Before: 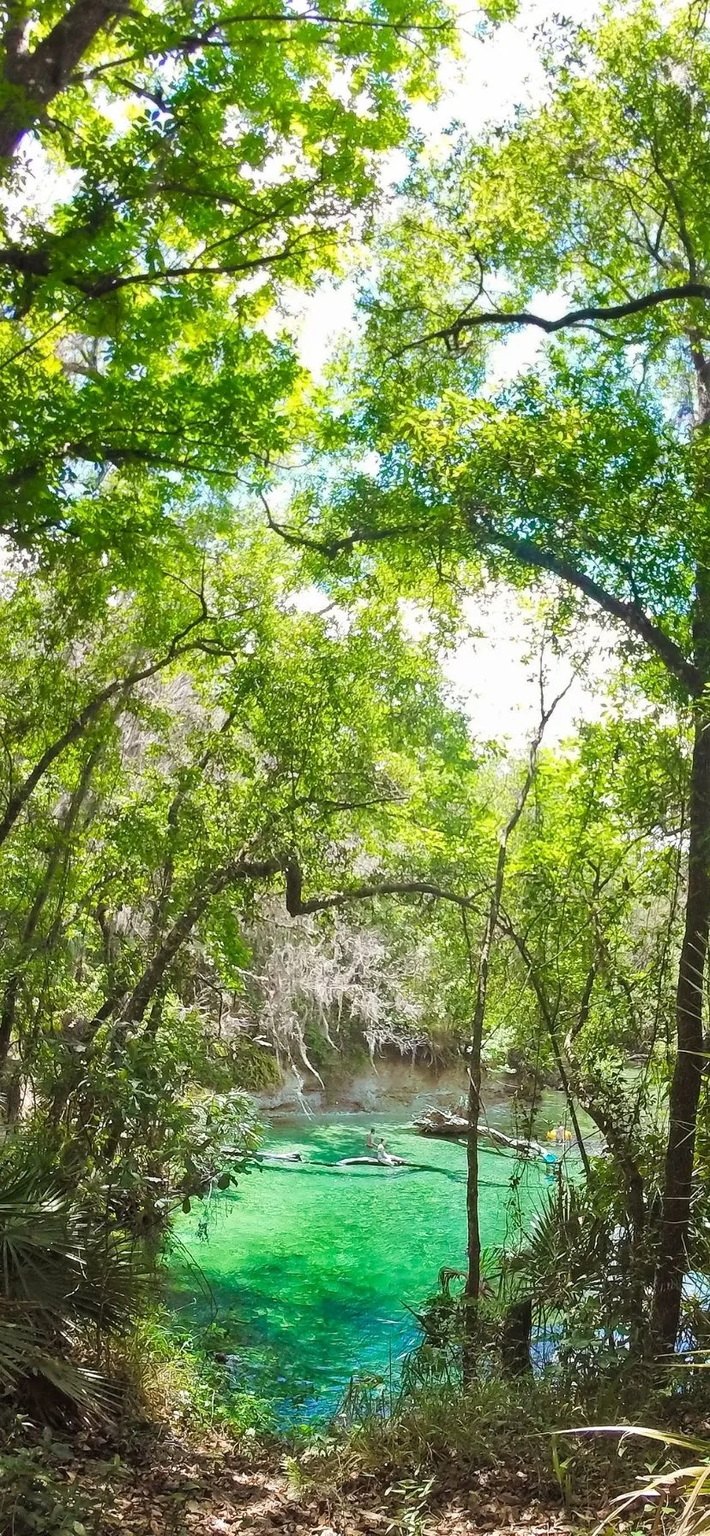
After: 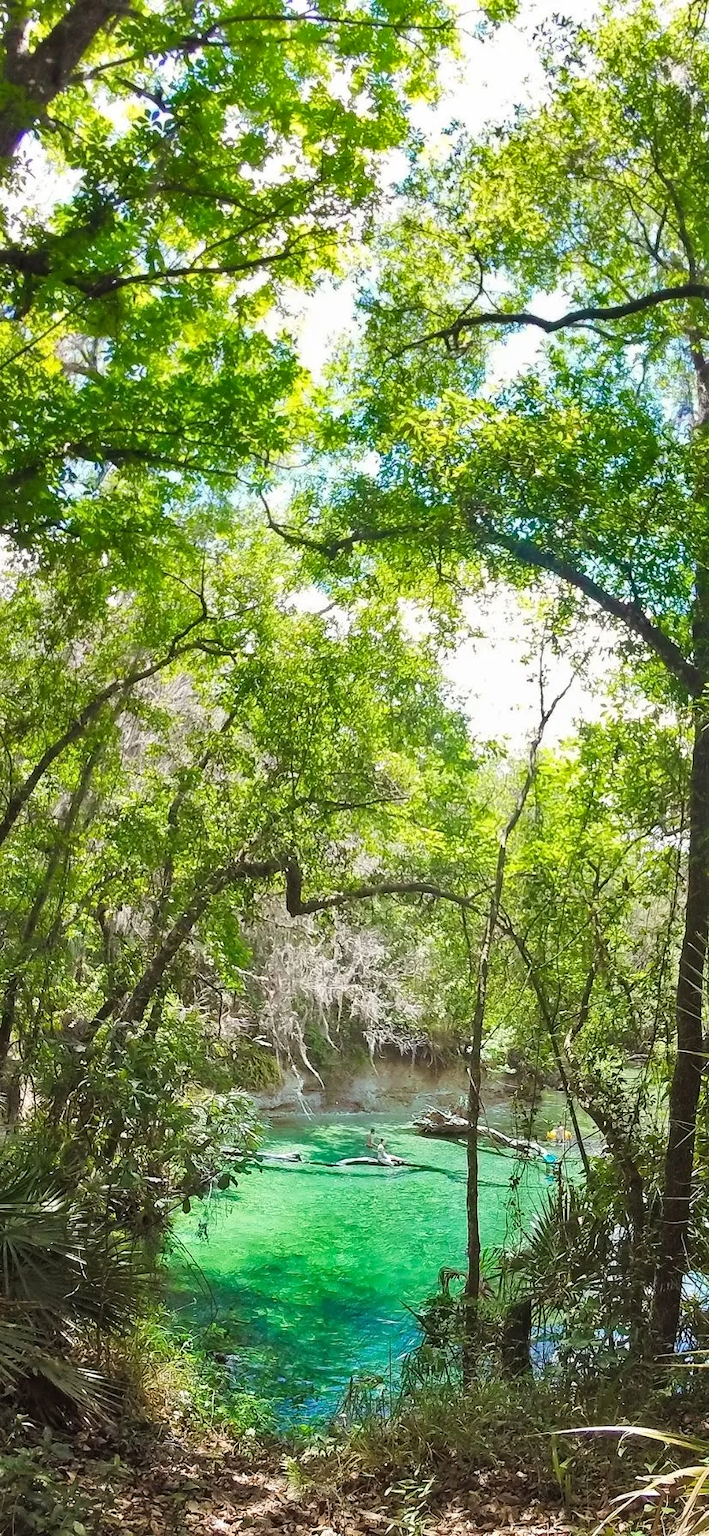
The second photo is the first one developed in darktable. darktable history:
shadows and highlights: shadows 35.06, highlights -34.91, soften with gaussian
